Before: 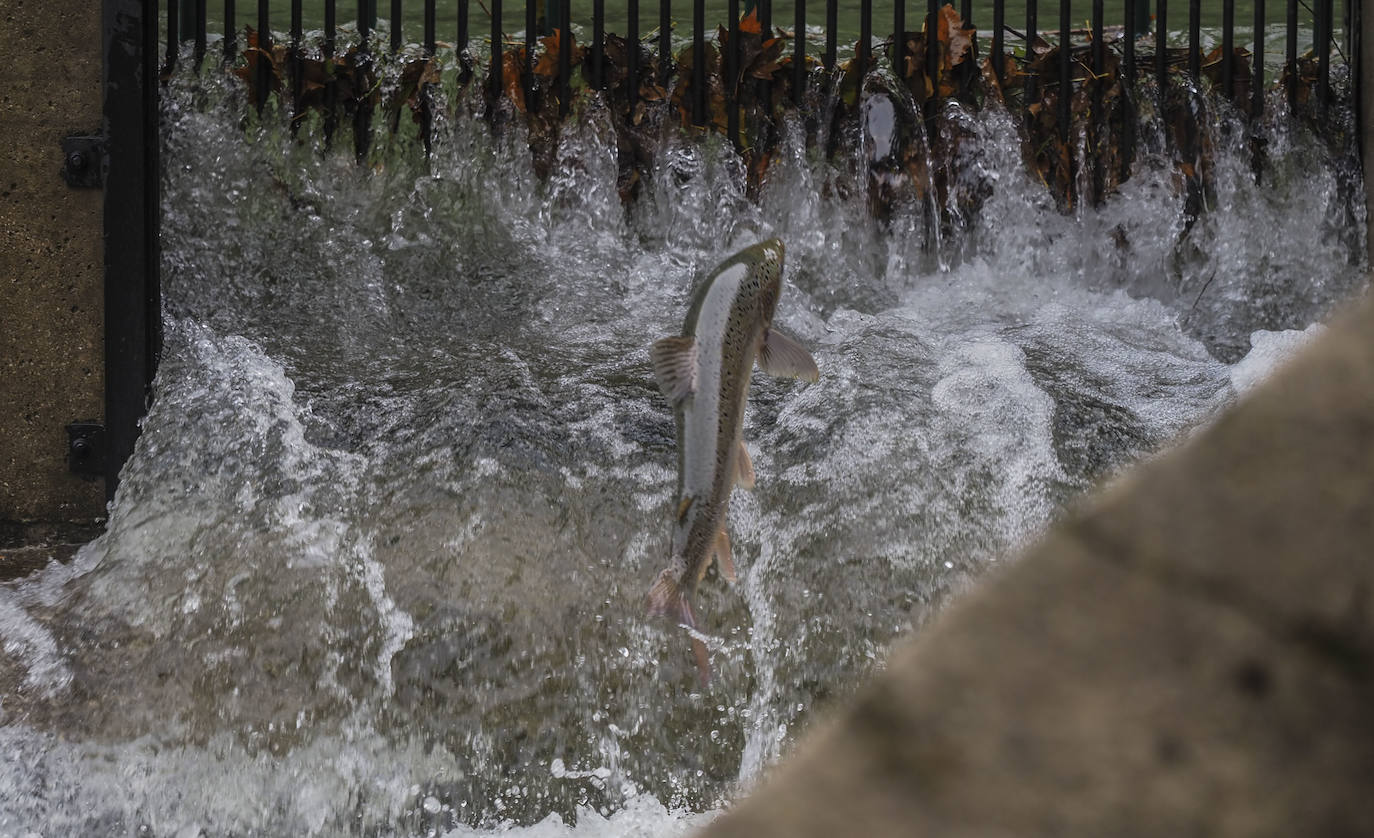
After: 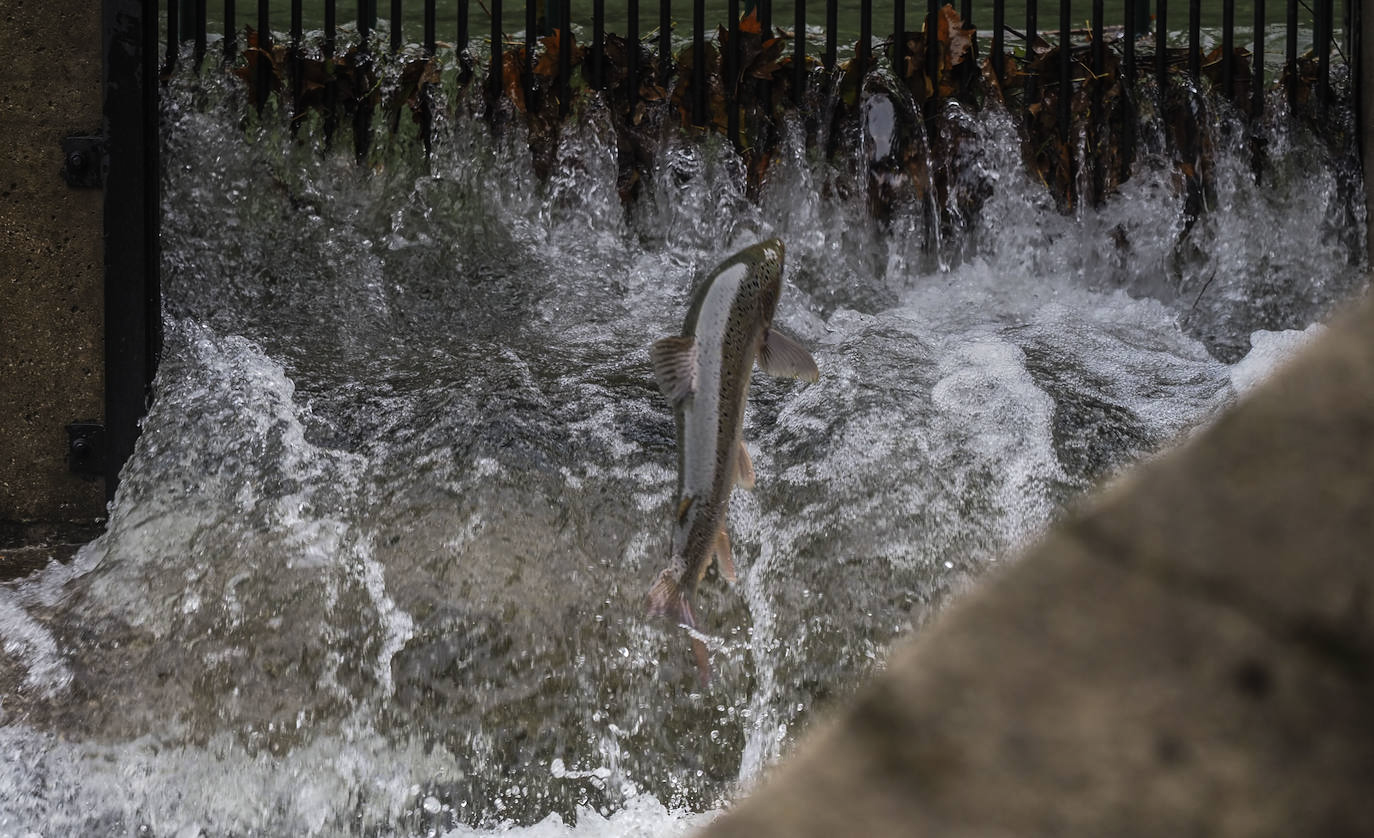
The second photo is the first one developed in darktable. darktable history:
graduated density: on, module defaults
tone equalizer: -8 EV -0.417 EV, -7 EV -0.389 EV, -6 EV -0.333 EV, -5 EV -0.222 EV, -3 EV 0.222 EV, -2 EV 0.333 EV, -1 EV 0.389 EV, +0 EV 0.417 EV, edges refinement/feathering 500, mask exposure compensation -1.57 EV, preserve details no
